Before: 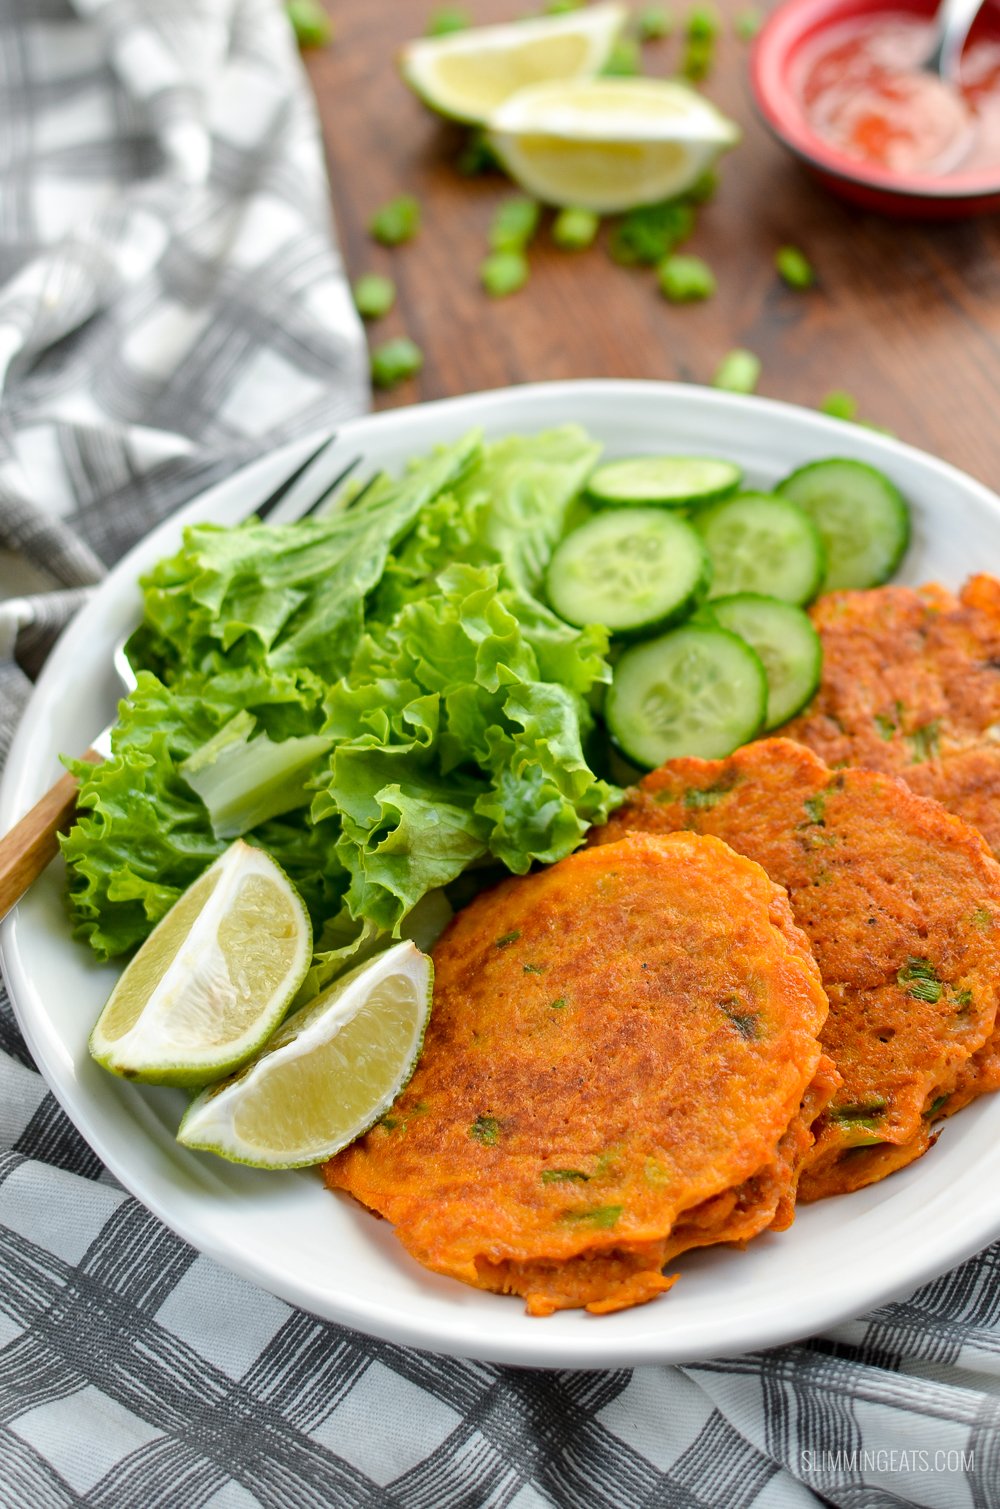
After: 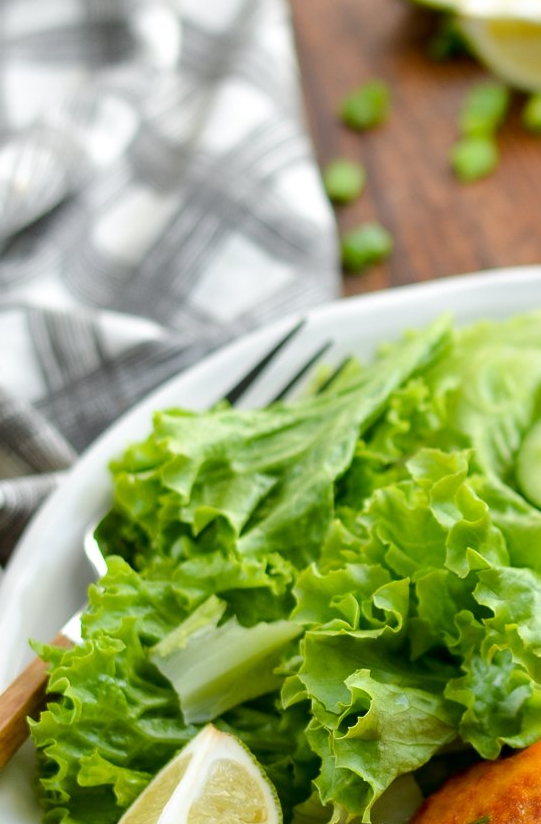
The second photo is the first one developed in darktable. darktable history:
crop and rotate: left 3.04%, top 7.624%, right 42.786%, bottom 37.72%
